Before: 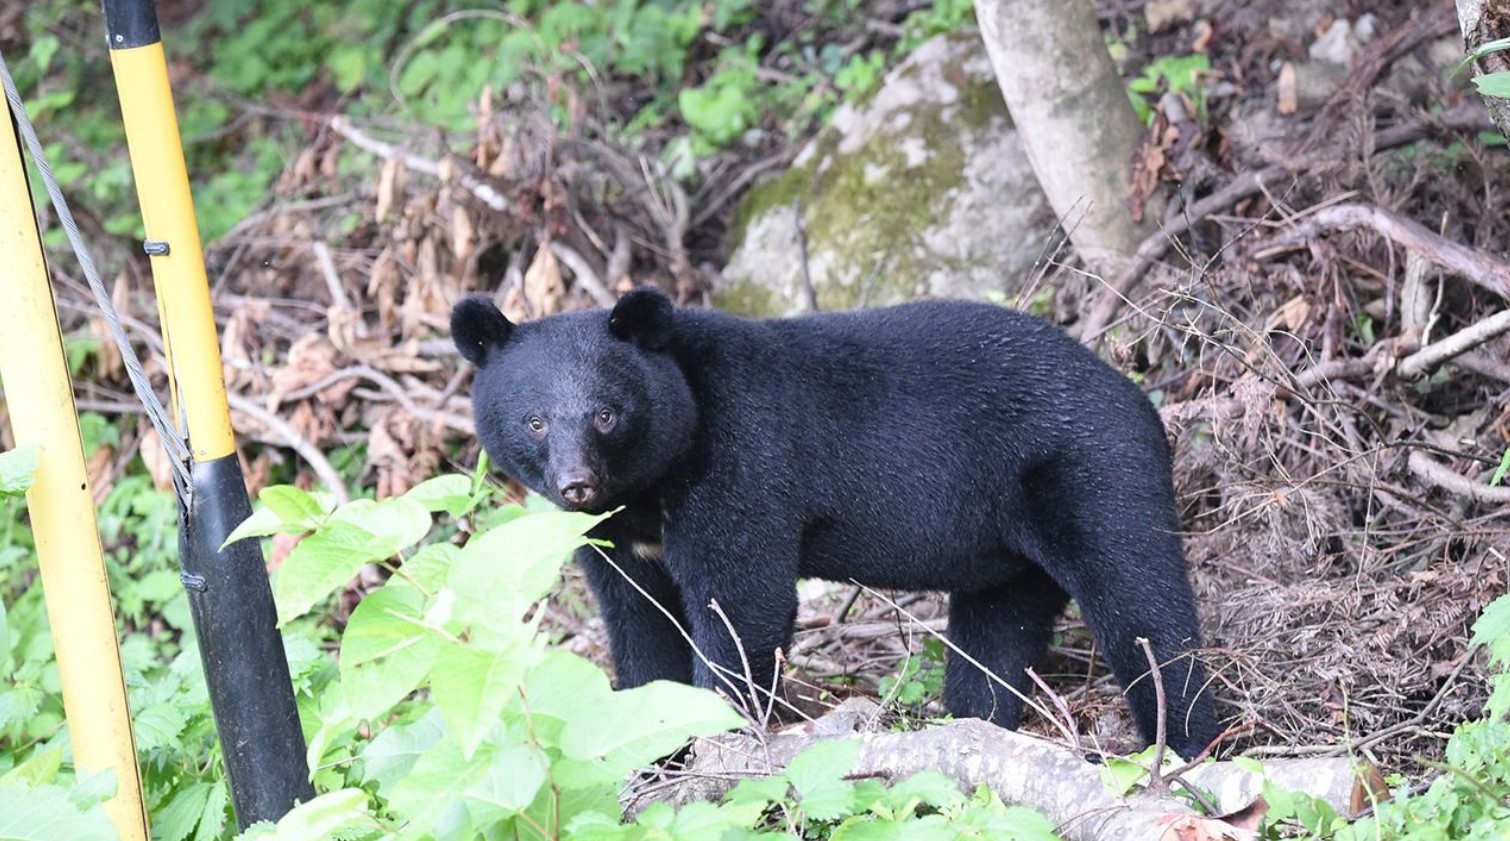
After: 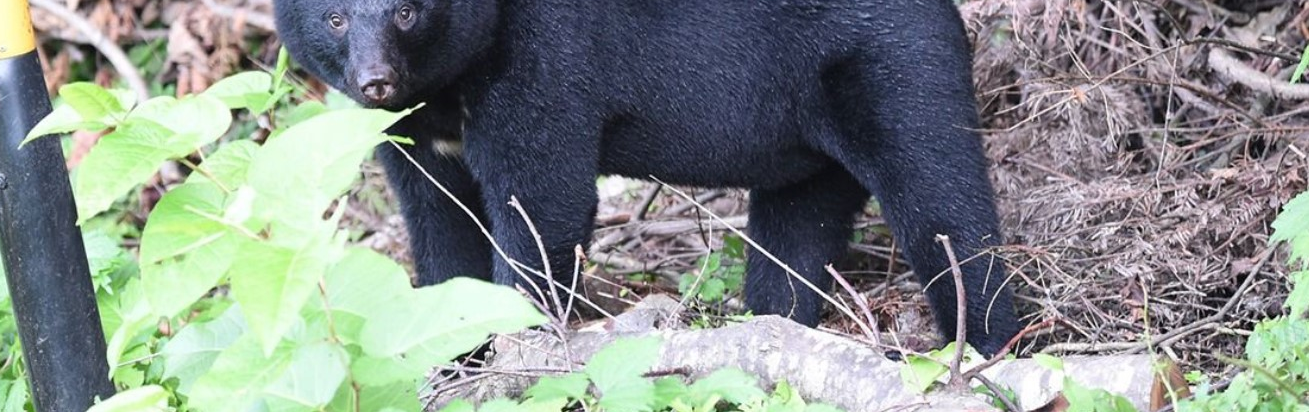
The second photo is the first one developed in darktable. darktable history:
crop and rotate: left 13.267%, top 48.01%, bottom 2.884%
